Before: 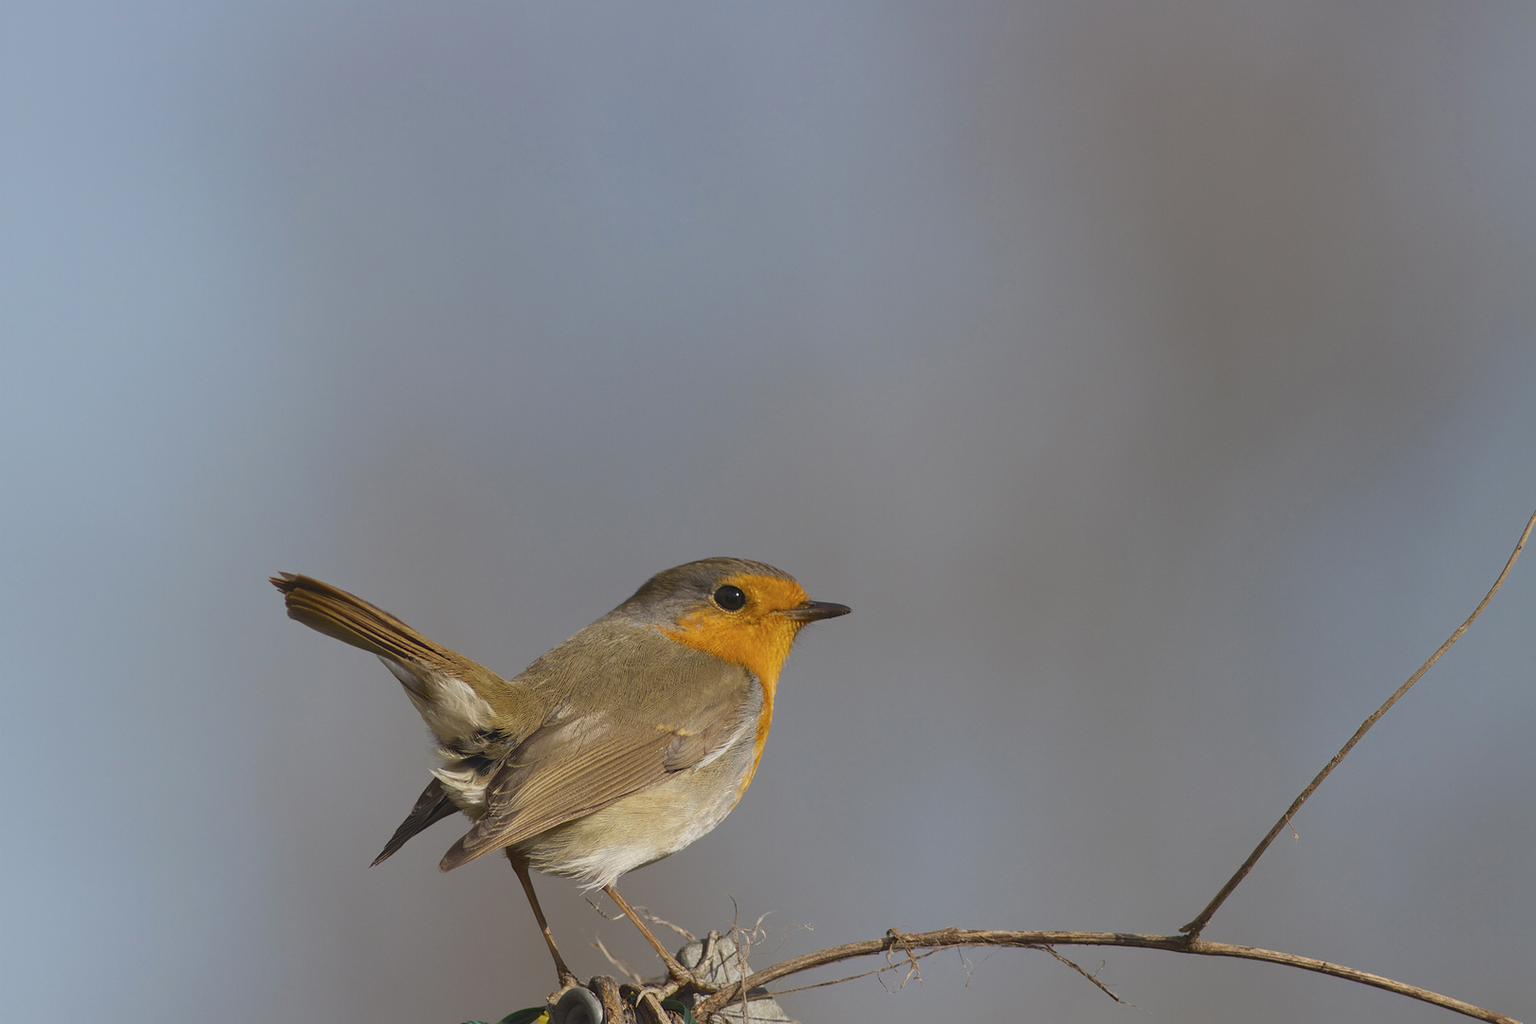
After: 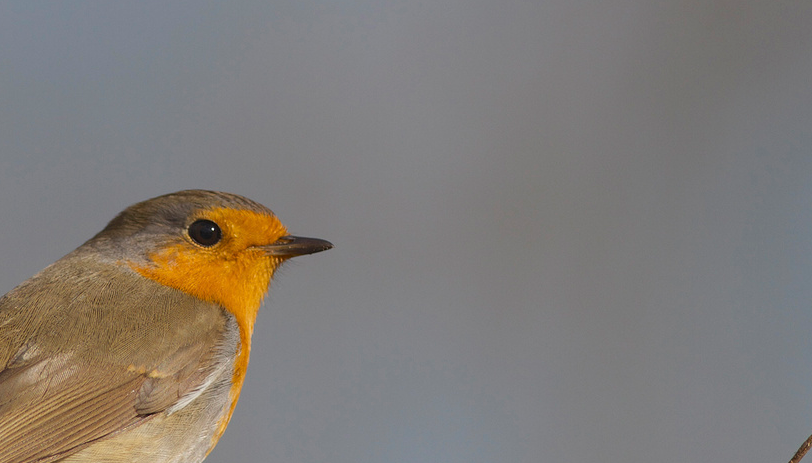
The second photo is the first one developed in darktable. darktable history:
crop: left 34.934%, top 36.93%, right 14.768%, bottom 20.116%
